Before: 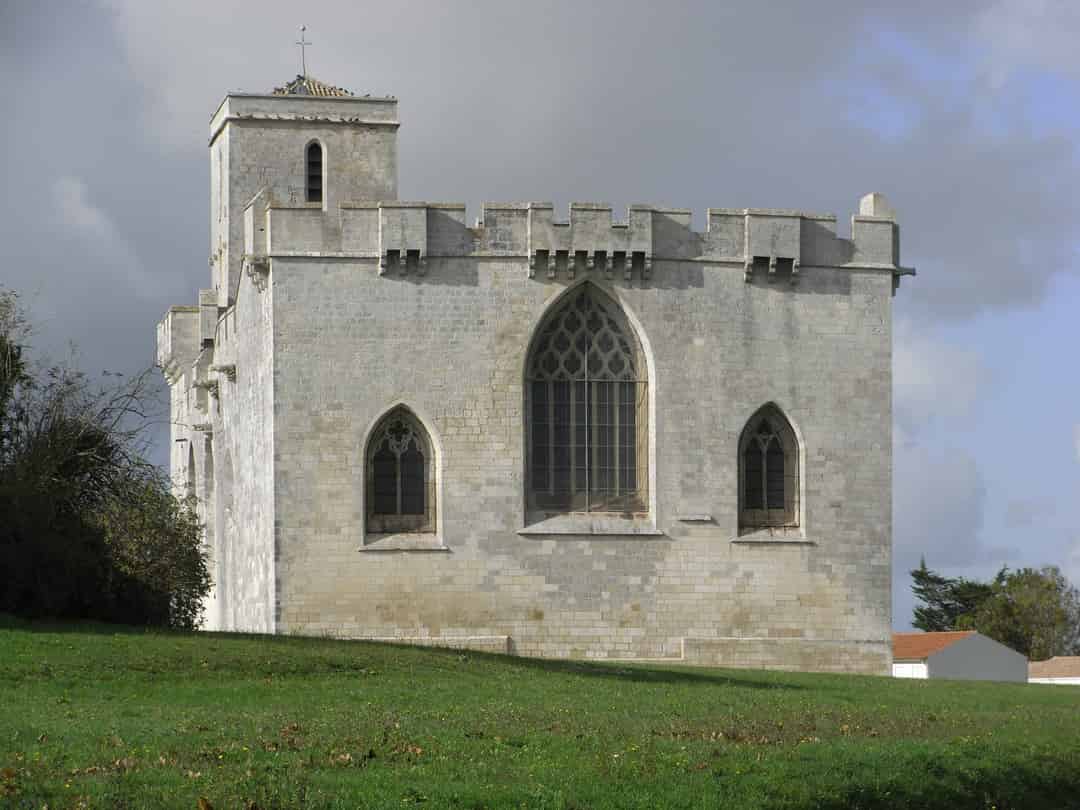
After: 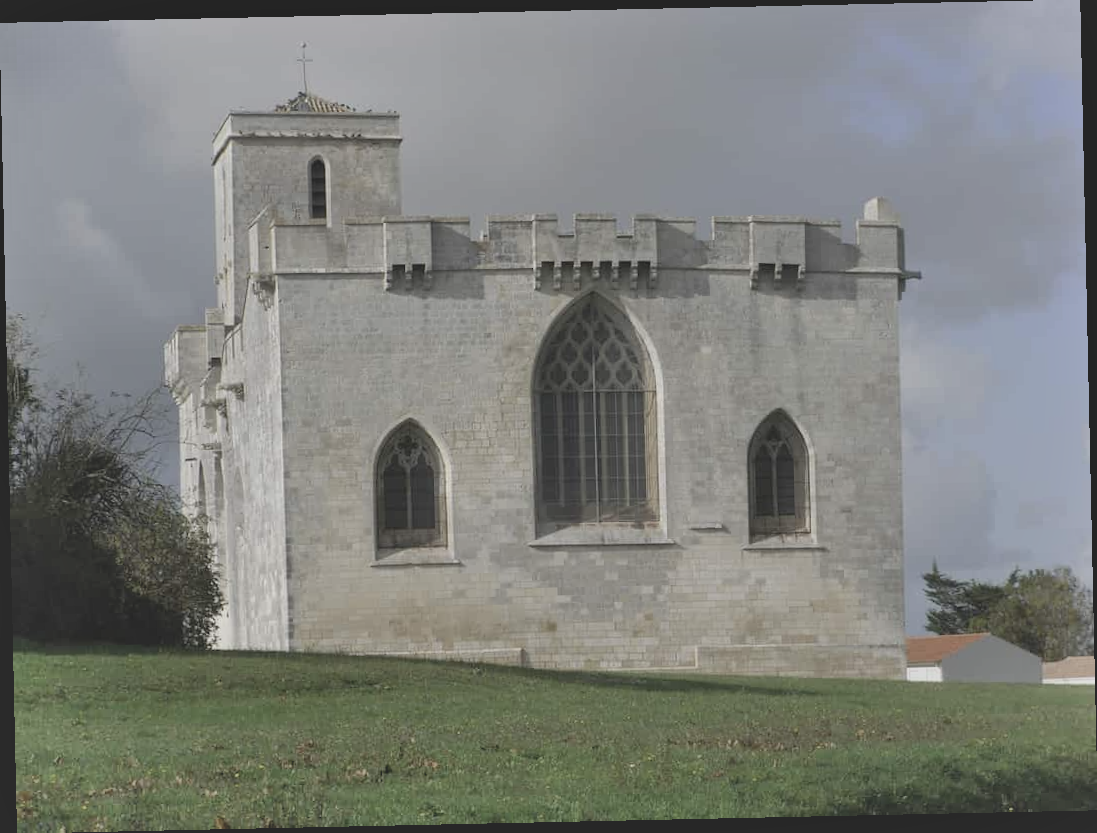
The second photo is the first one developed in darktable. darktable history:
shadows and highlights: soften with gaussian
rotate and perspective: rotation -1.24°, automatic cropping off
contrast brightness saturation: contrast -0.26, saturation -0.43
